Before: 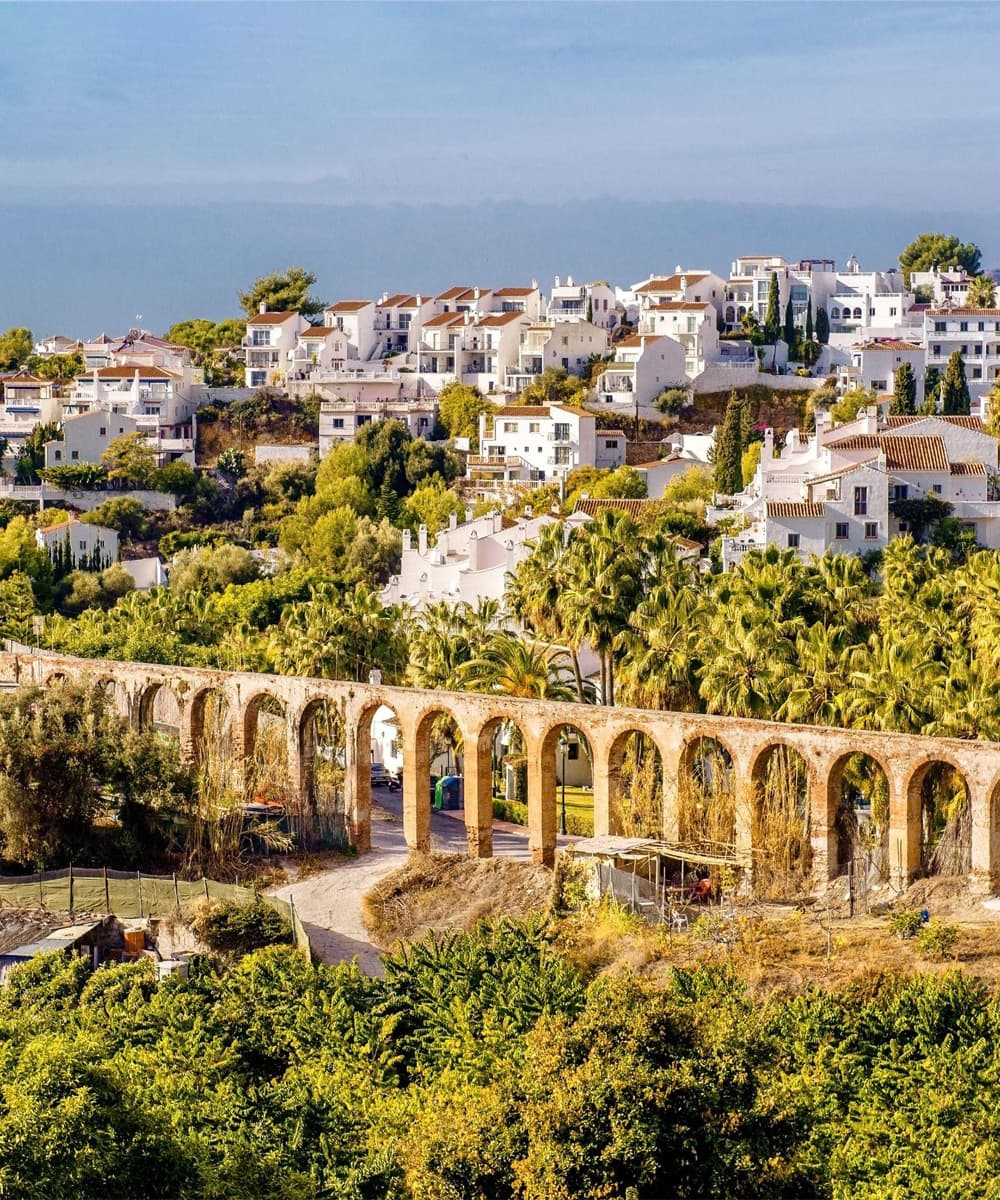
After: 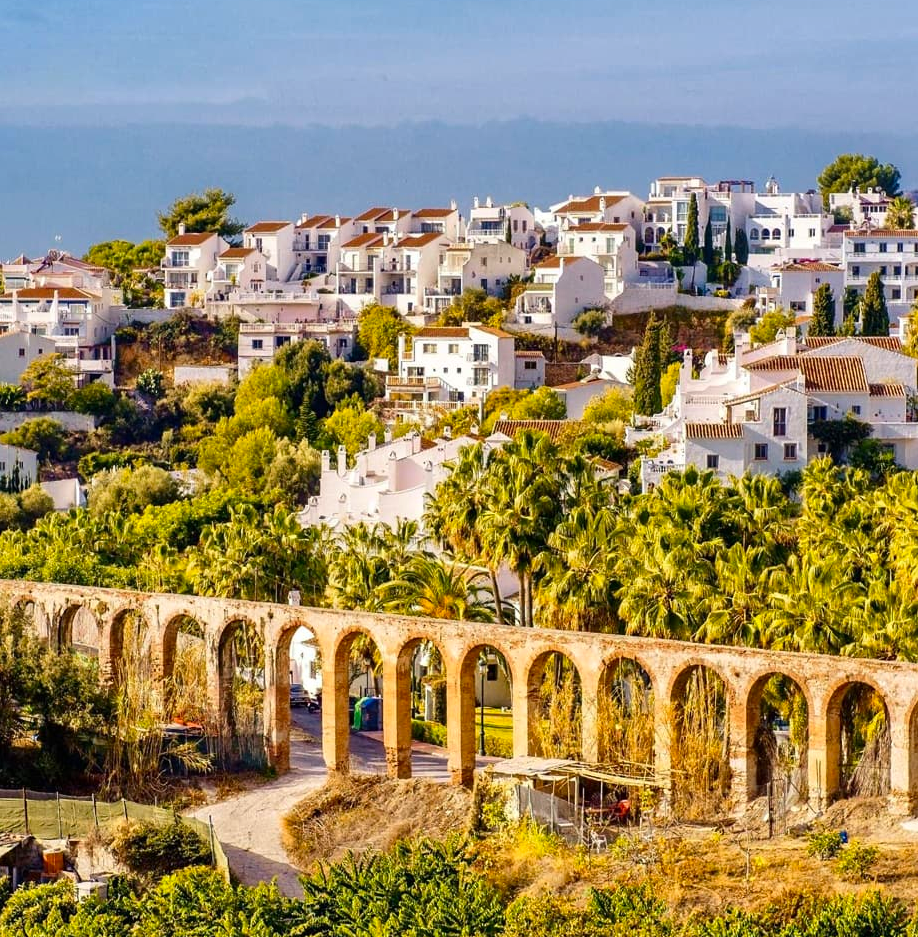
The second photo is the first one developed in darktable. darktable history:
crop: left 8.178%, top 6.597%, bottom 15.301%
contrast brightness saturation: contrast 0.086, saturation 0.28
shadows and highlights: shadows 25.55, highlights -48.21, soften with gaussian
